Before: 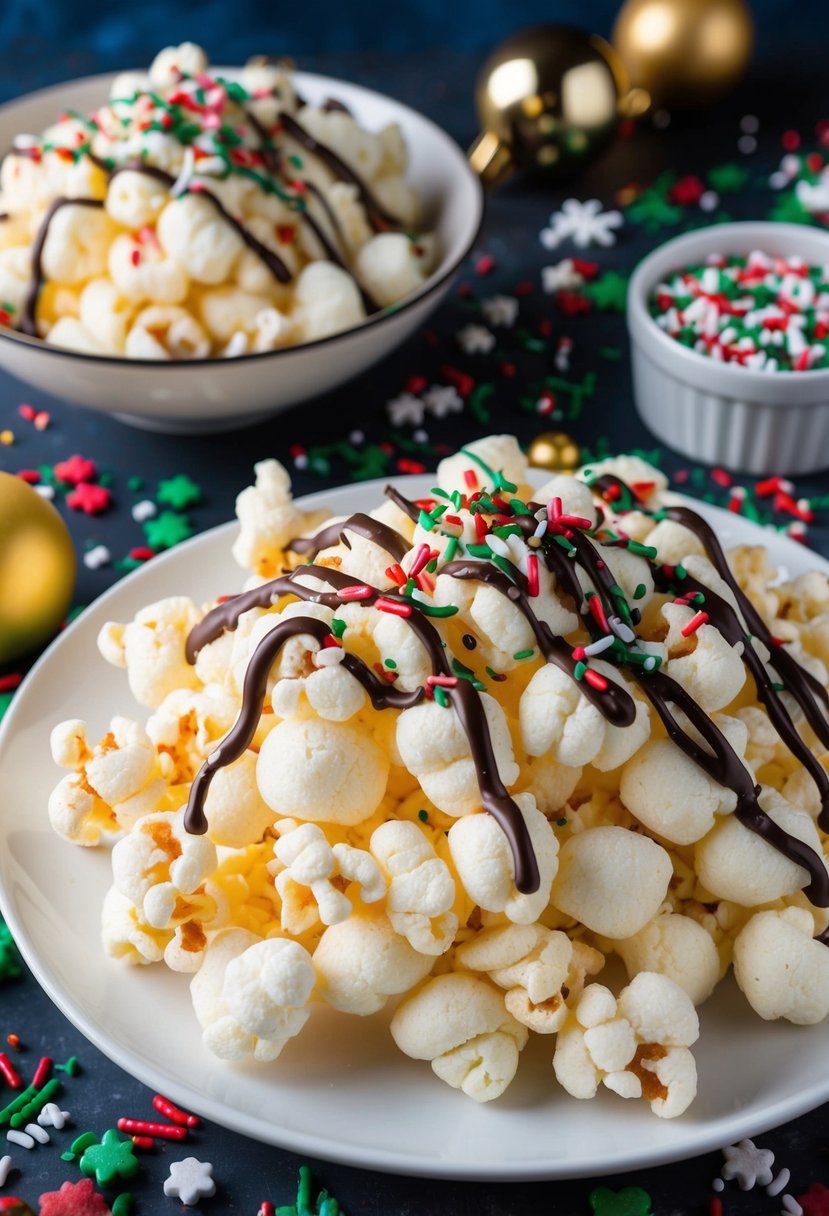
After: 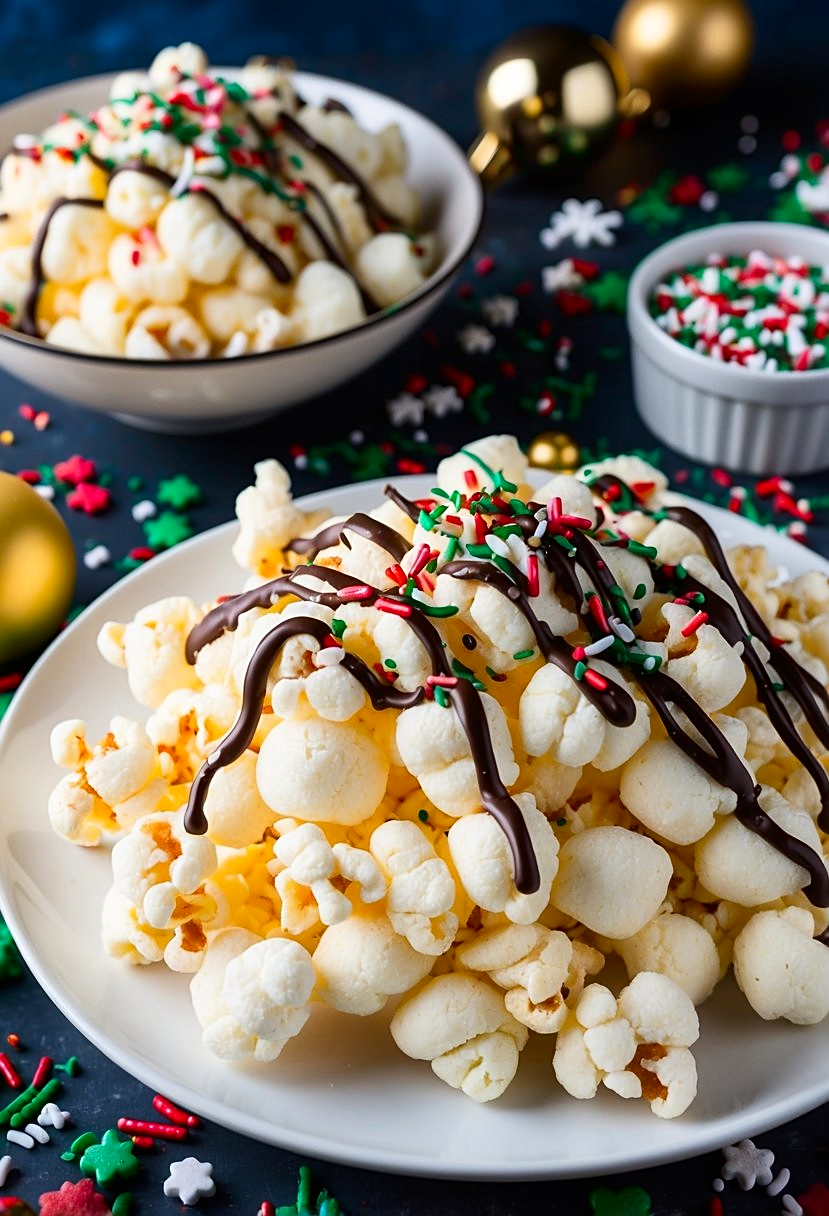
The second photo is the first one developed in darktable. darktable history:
contrast brightness saturation: contrast 0.15, brightness -0.01, saturation 0.1
sharpen: on, module defaults
